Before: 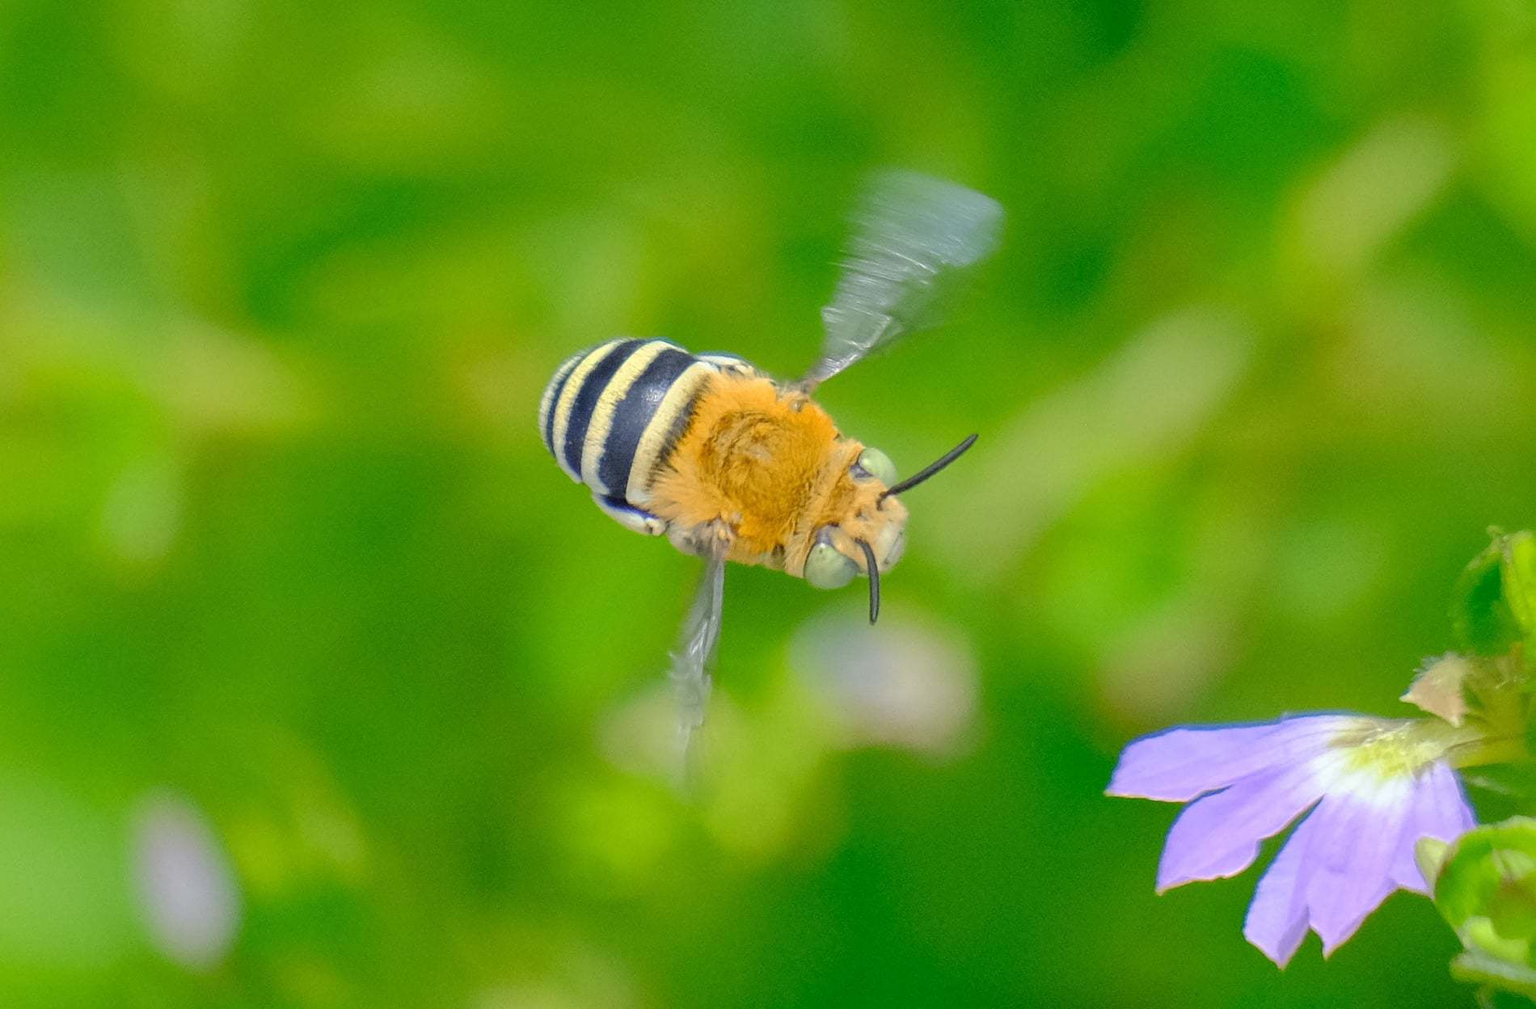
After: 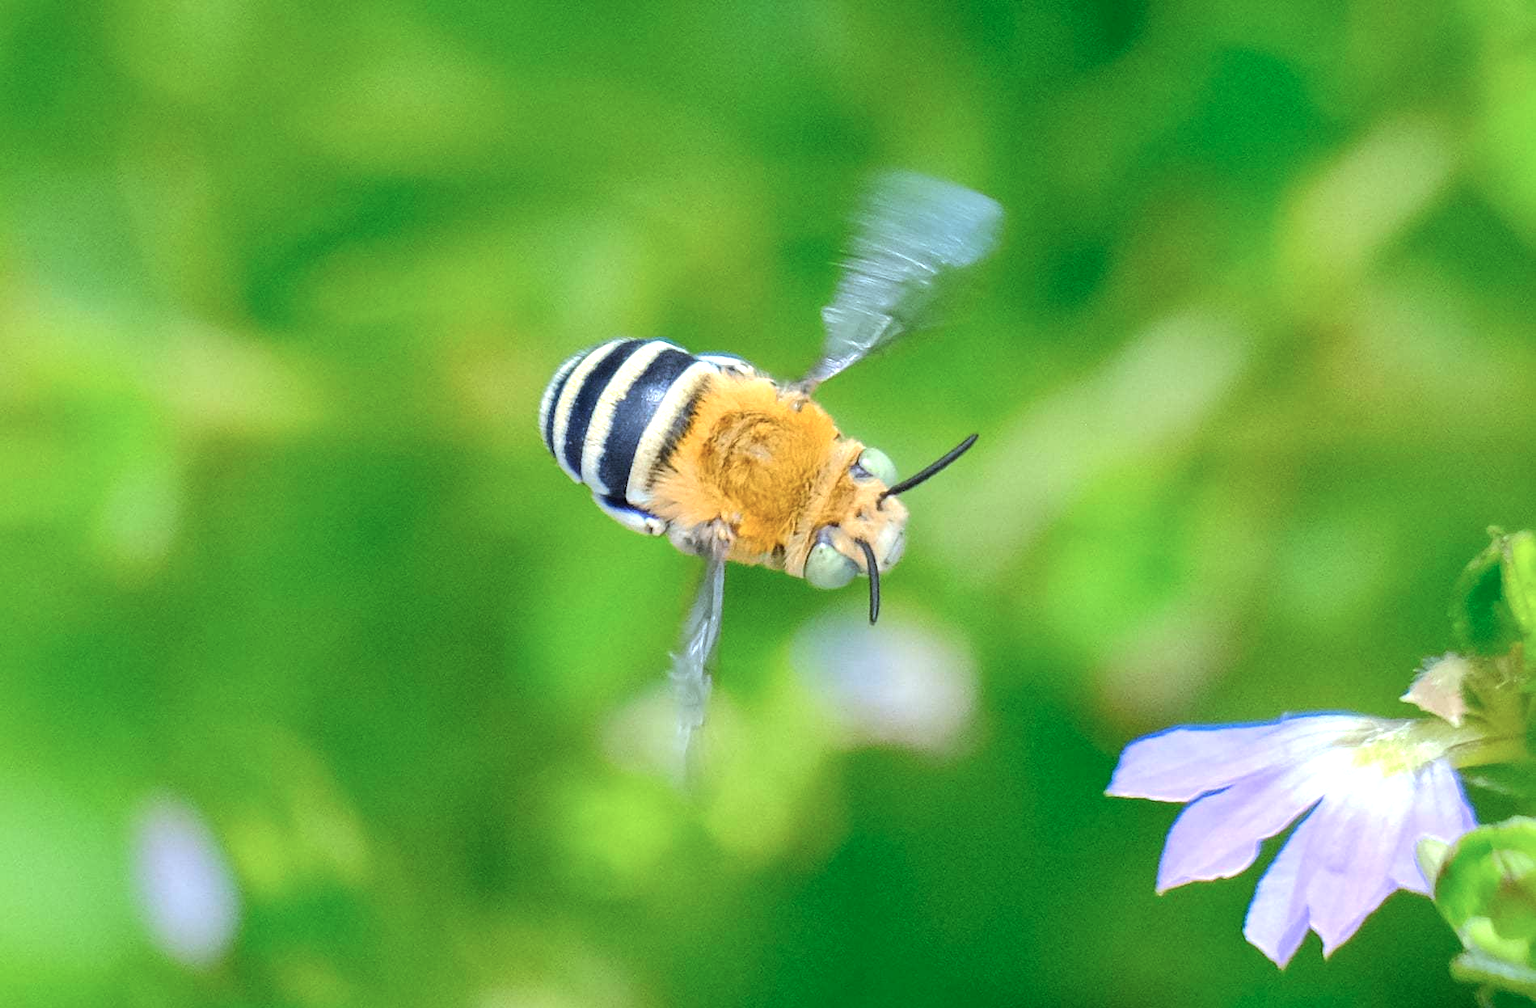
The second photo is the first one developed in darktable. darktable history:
rgb levels: preserve colors max RGB
tone equalizer: -8 EV -0.75 EV, -7 EV -0.7 EV, -6 EV -0.6 EV, -5 EV -0.4 EV, -3 EV 0.4 EV, -2 EV 0.6 EV, -1 EV 0.7 EV, +0 EV 0.75 EV, edges refinement/feathering 500, mask exposure compensation -1.57 EV, preserve details no
color correction: highlights a* -2.24, highlights b* -18.1
